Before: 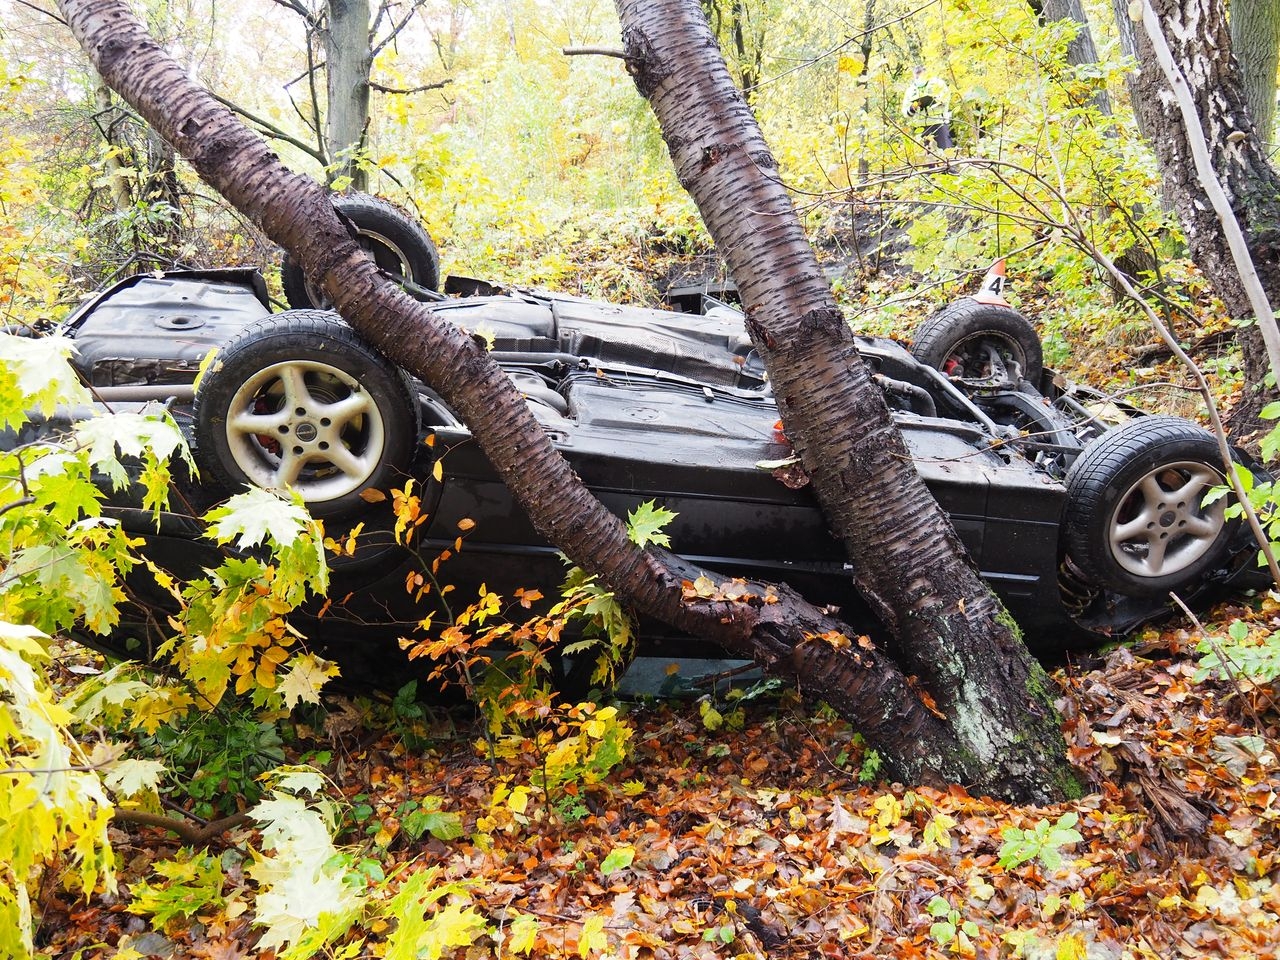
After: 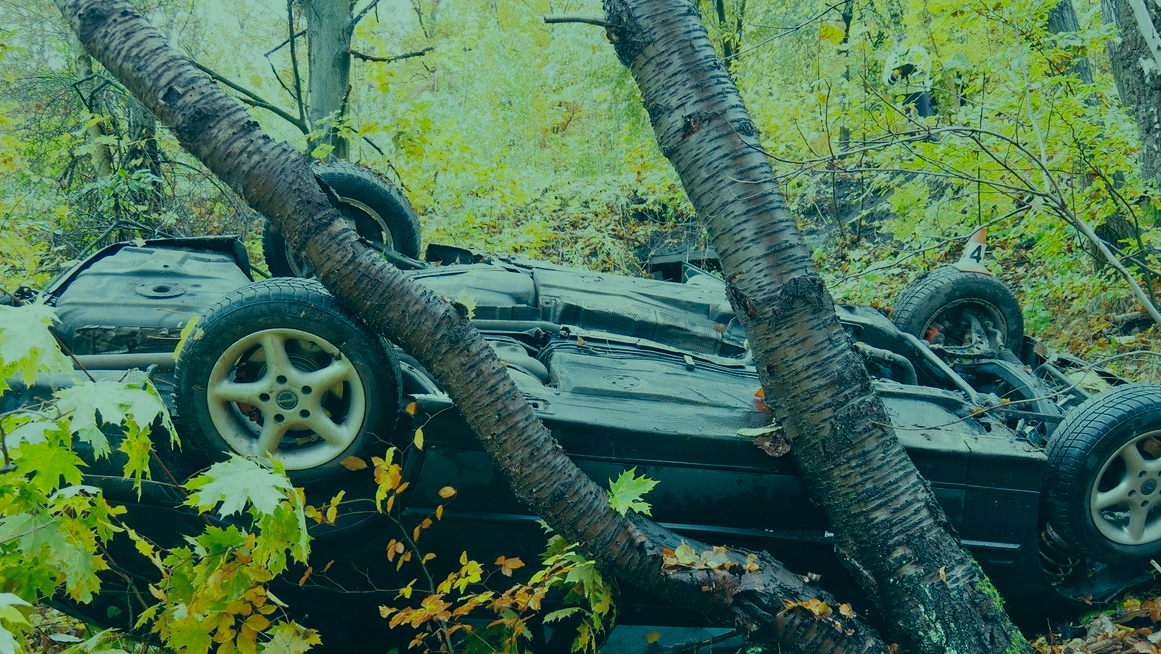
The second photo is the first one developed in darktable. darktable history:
tone equalizer: -8 EV -0.016 EV, -7 EV 0.037 EV, -6 EV -0.007 EV, -5 EV 0.004 EV, -4 EV -0.043 EV, -3 EV -0.238 EV, -2 EV -0.657 EV, -1 EV -1.01 EV, +0 EV -0.988 EV, mask exposure compensation -0.508 EV
crop: left 1.51%, top 3.389%, right 7.776%, bottom 28.476%
color correction: highlights a* -20.05, highlights b* 9.8, shadows a* -19.86, shadows b* -10.99
